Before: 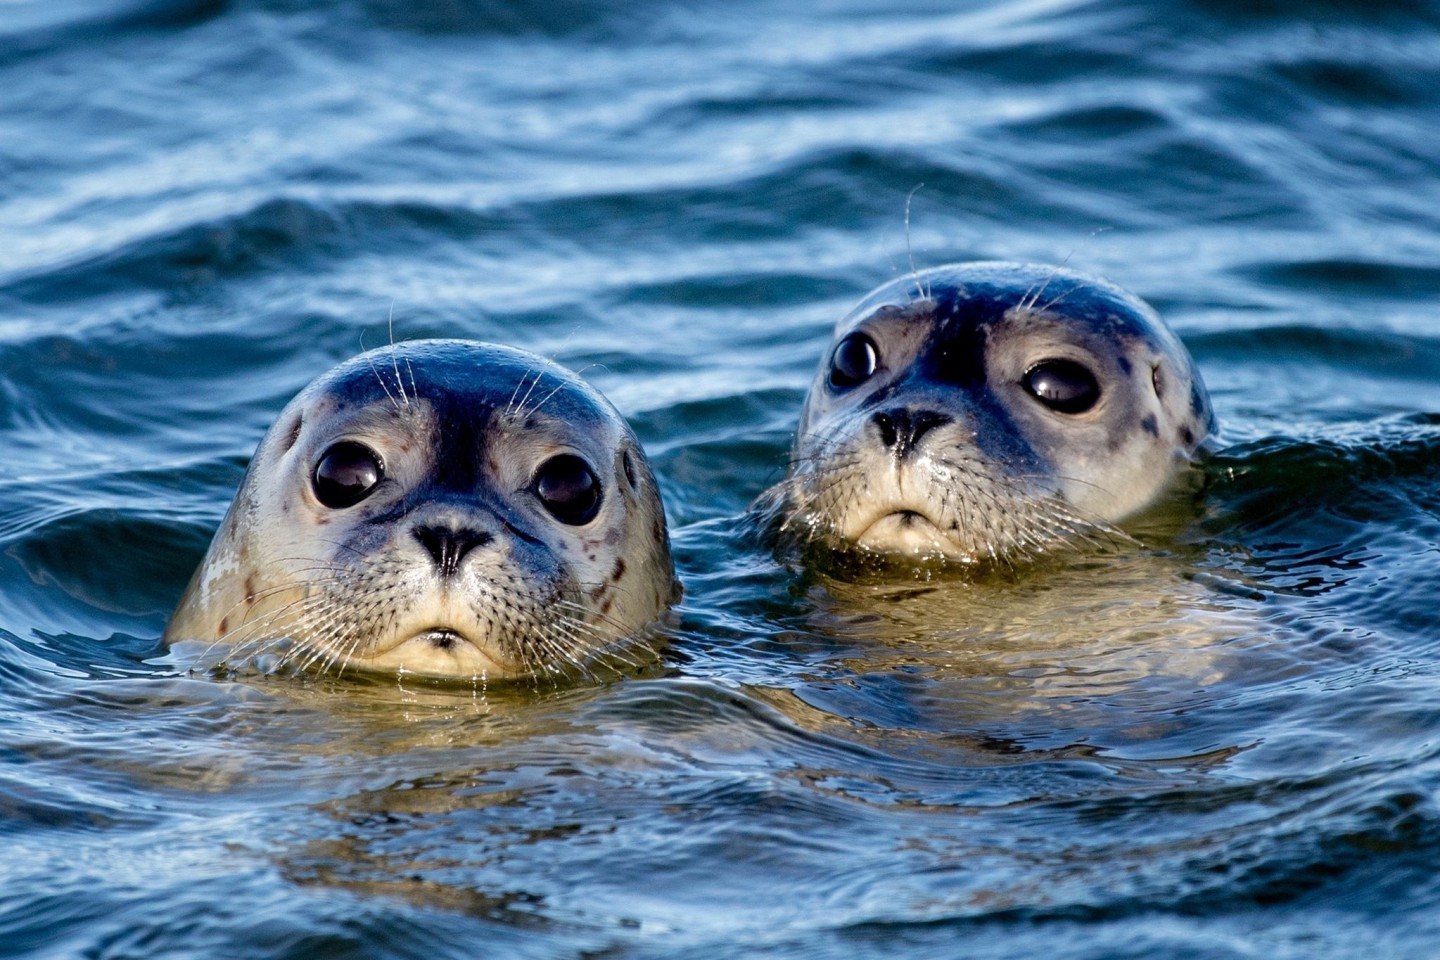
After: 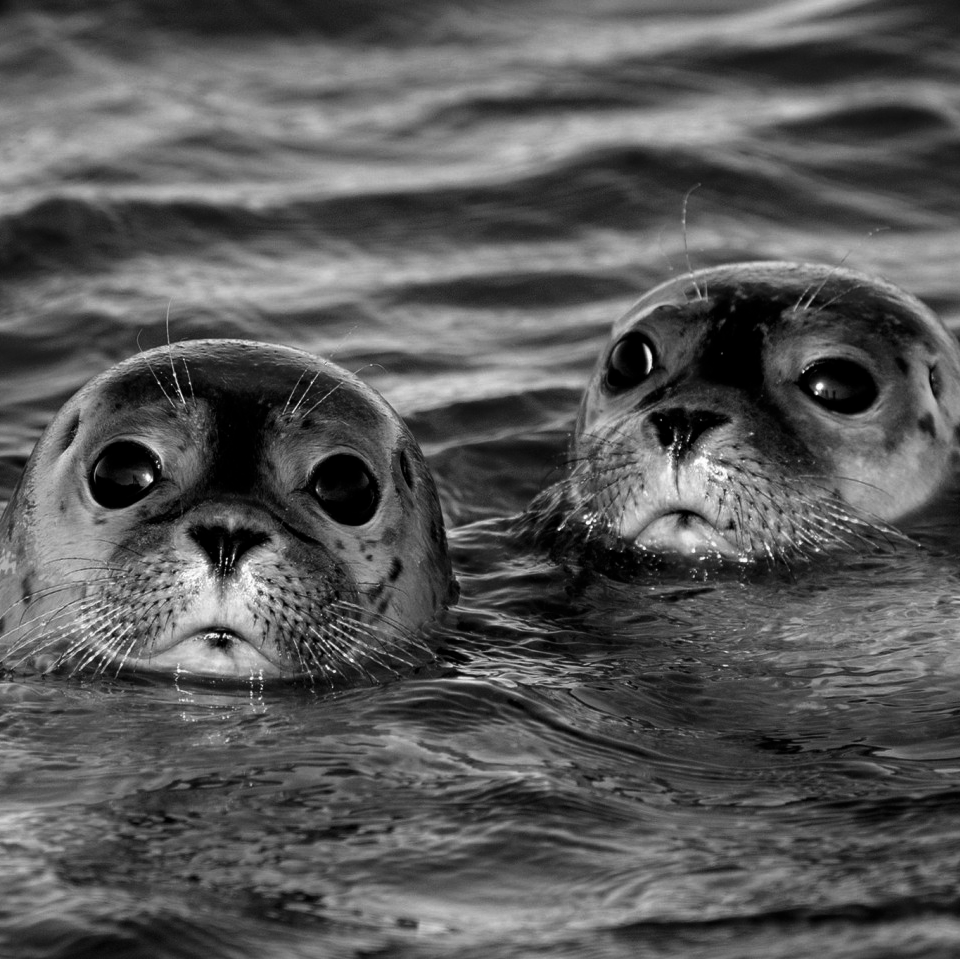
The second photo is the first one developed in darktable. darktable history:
contrast brightness saturation: brightness -0.25, saturation 0.2
monochrome: on, module defaults
crop and rotate: left 15.546%, right 17.787%
